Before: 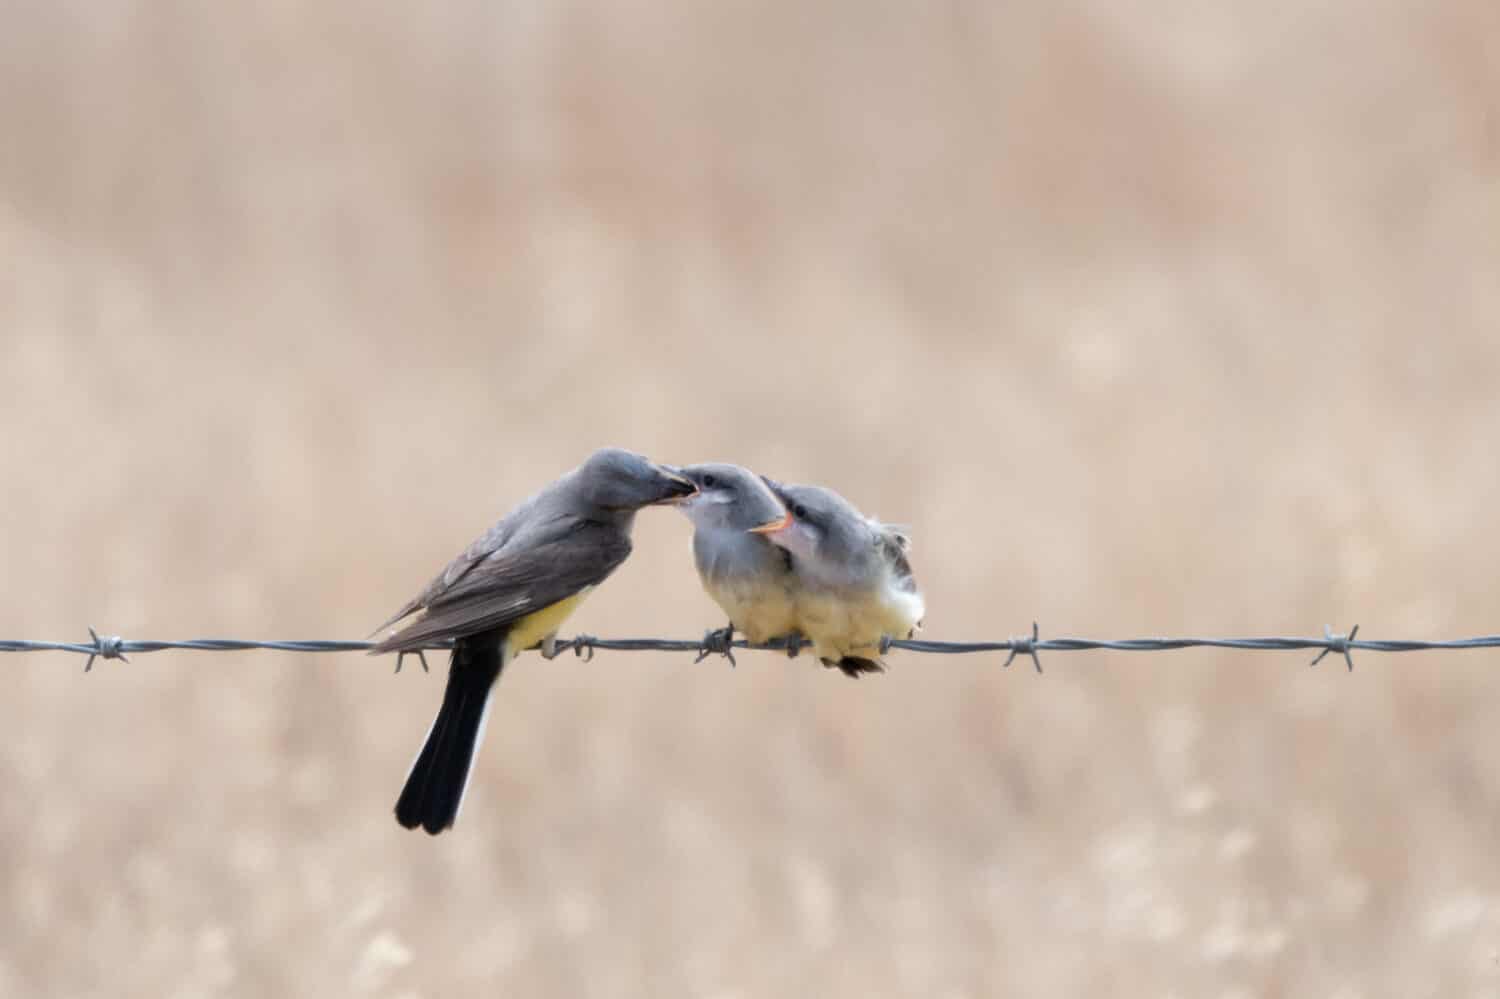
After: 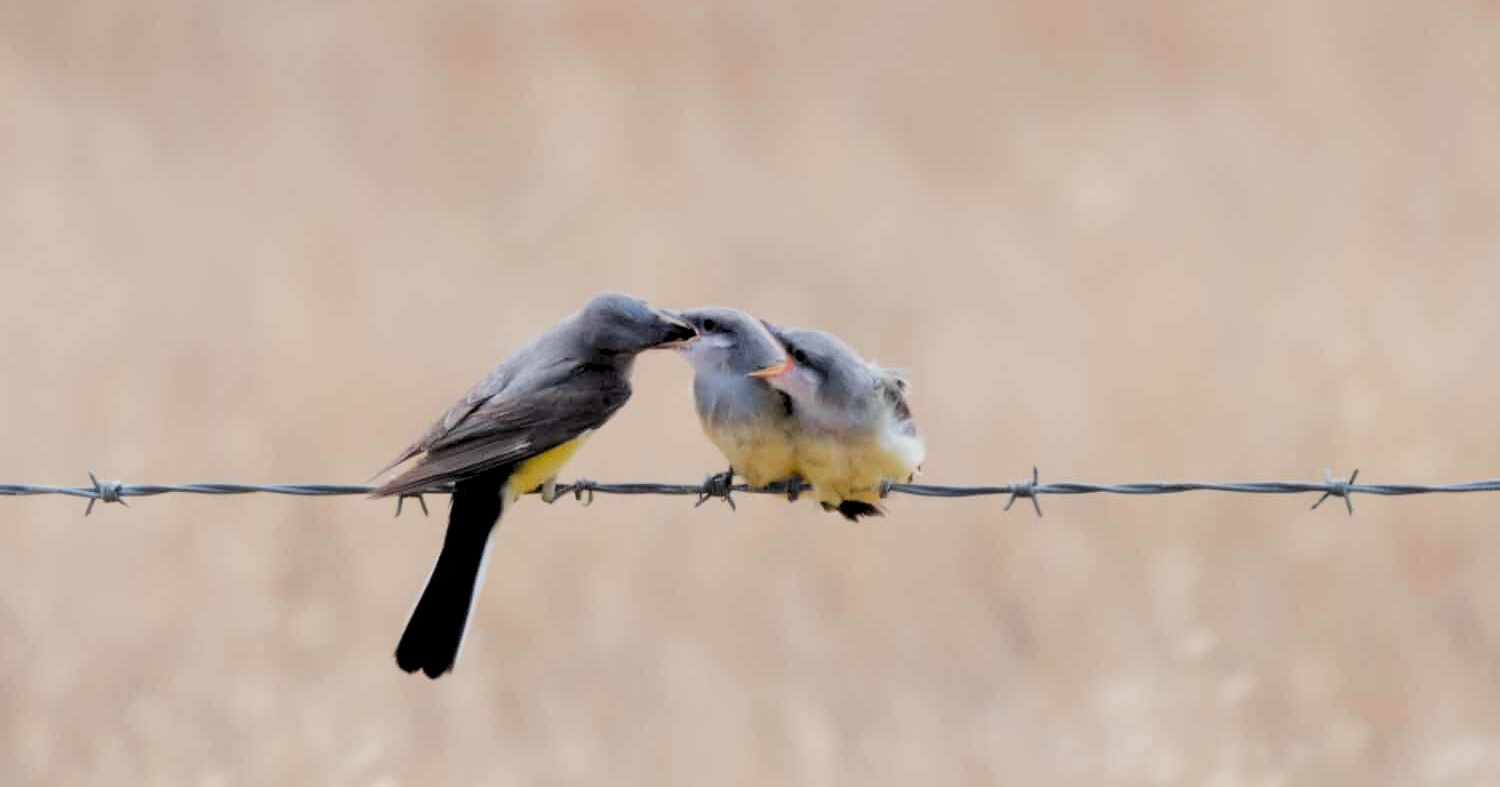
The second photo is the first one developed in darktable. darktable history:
filmic rgb: black relative exposure -7.31 EV, white relative exposure 5.05 EV, hardness 3.22
crop and rotate: top 15.69%, bottom 5.458%
color balance rgb: perceptual saturation grading › global saturation 29.856%
levels: white 99.89%, levels [0.062, 0.494, 0.925]
